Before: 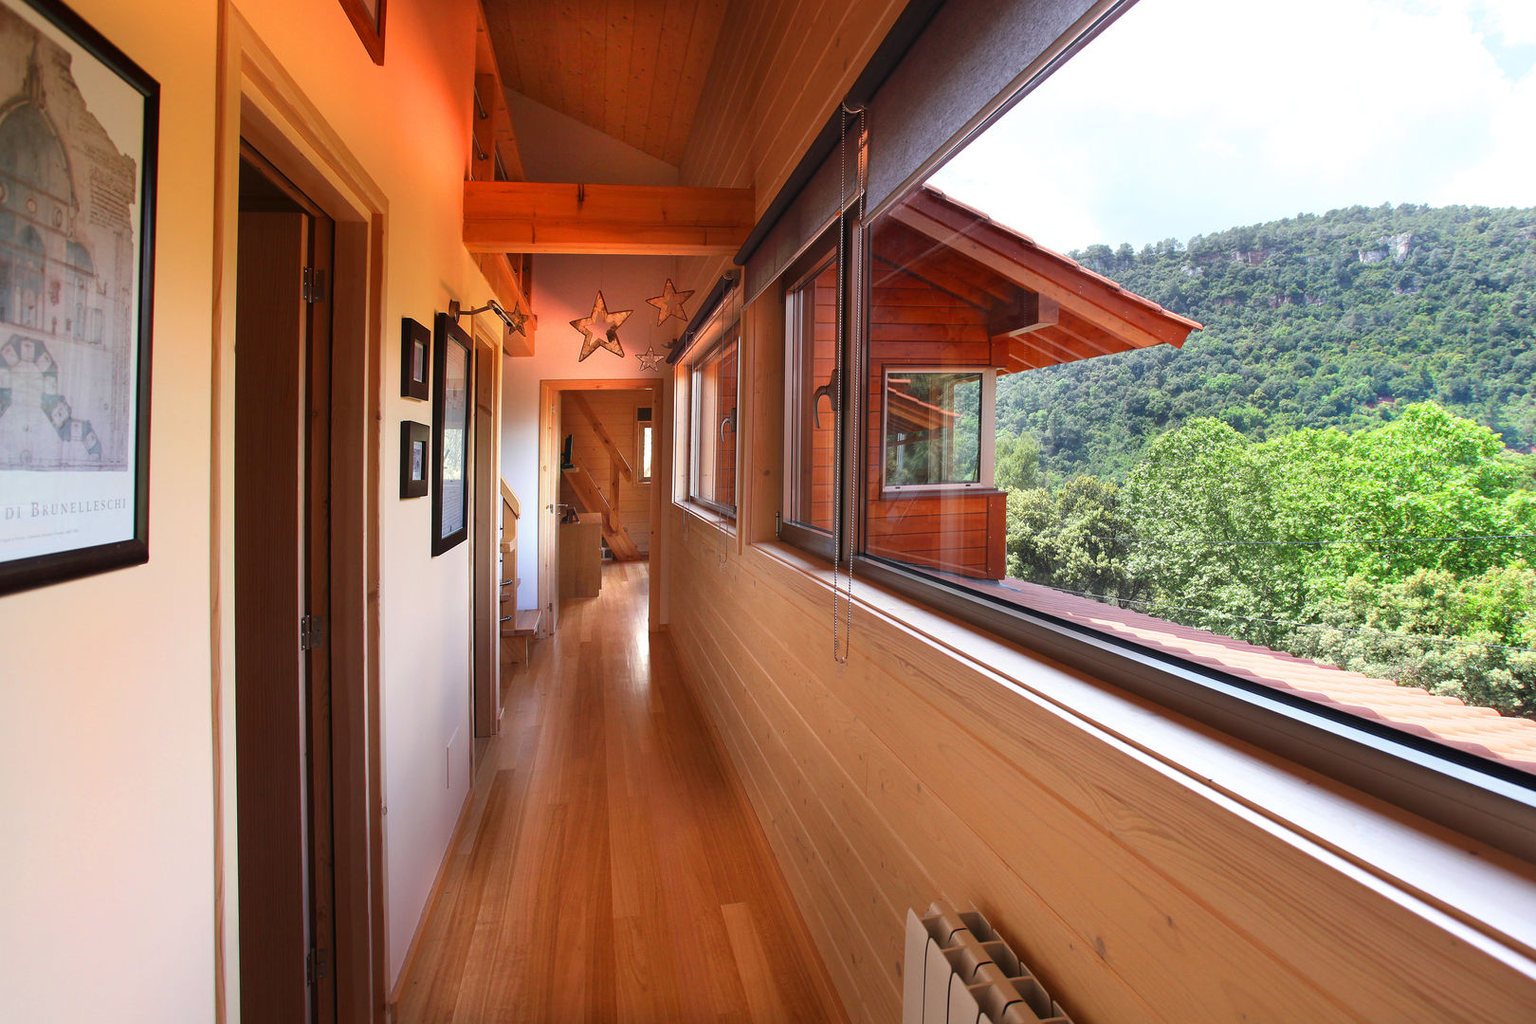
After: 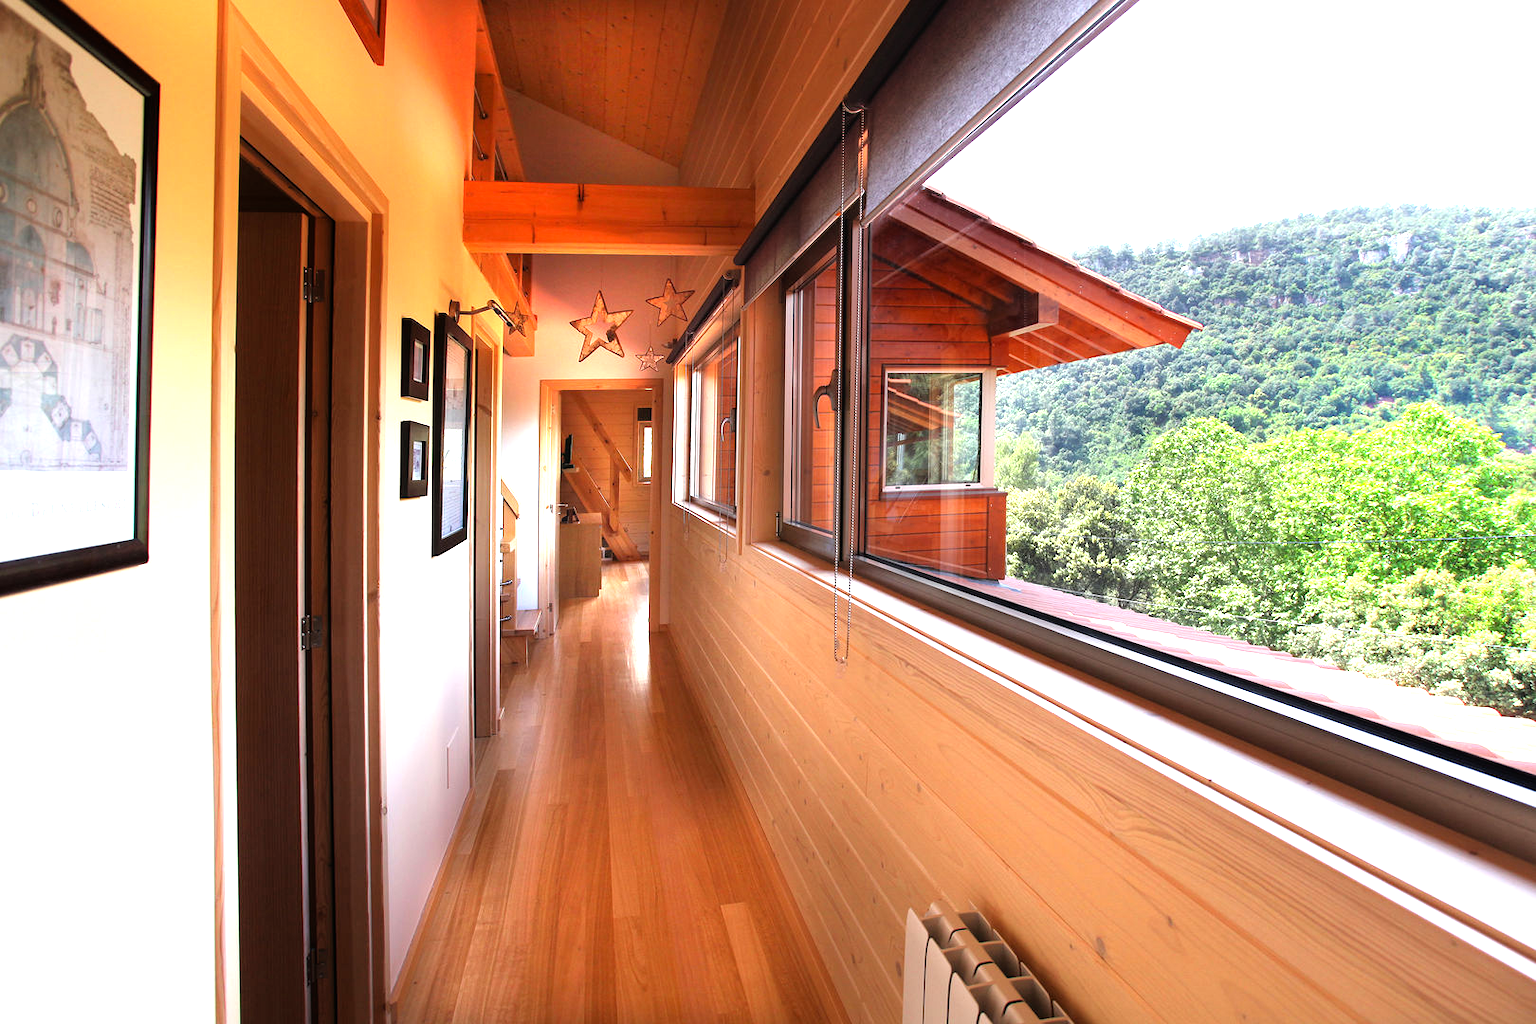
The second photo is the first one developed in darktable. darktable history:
tone equalizer: -8 EV -1.07 EV, -7 EV -0.992 EV, -6 EV -0.895 EV, -5 EV -0.582 EV, -3 EV 0.599 EV, -2 EV 0.842 EV, -1 EV 1.01 EV, +0 EV 1.06 EV
